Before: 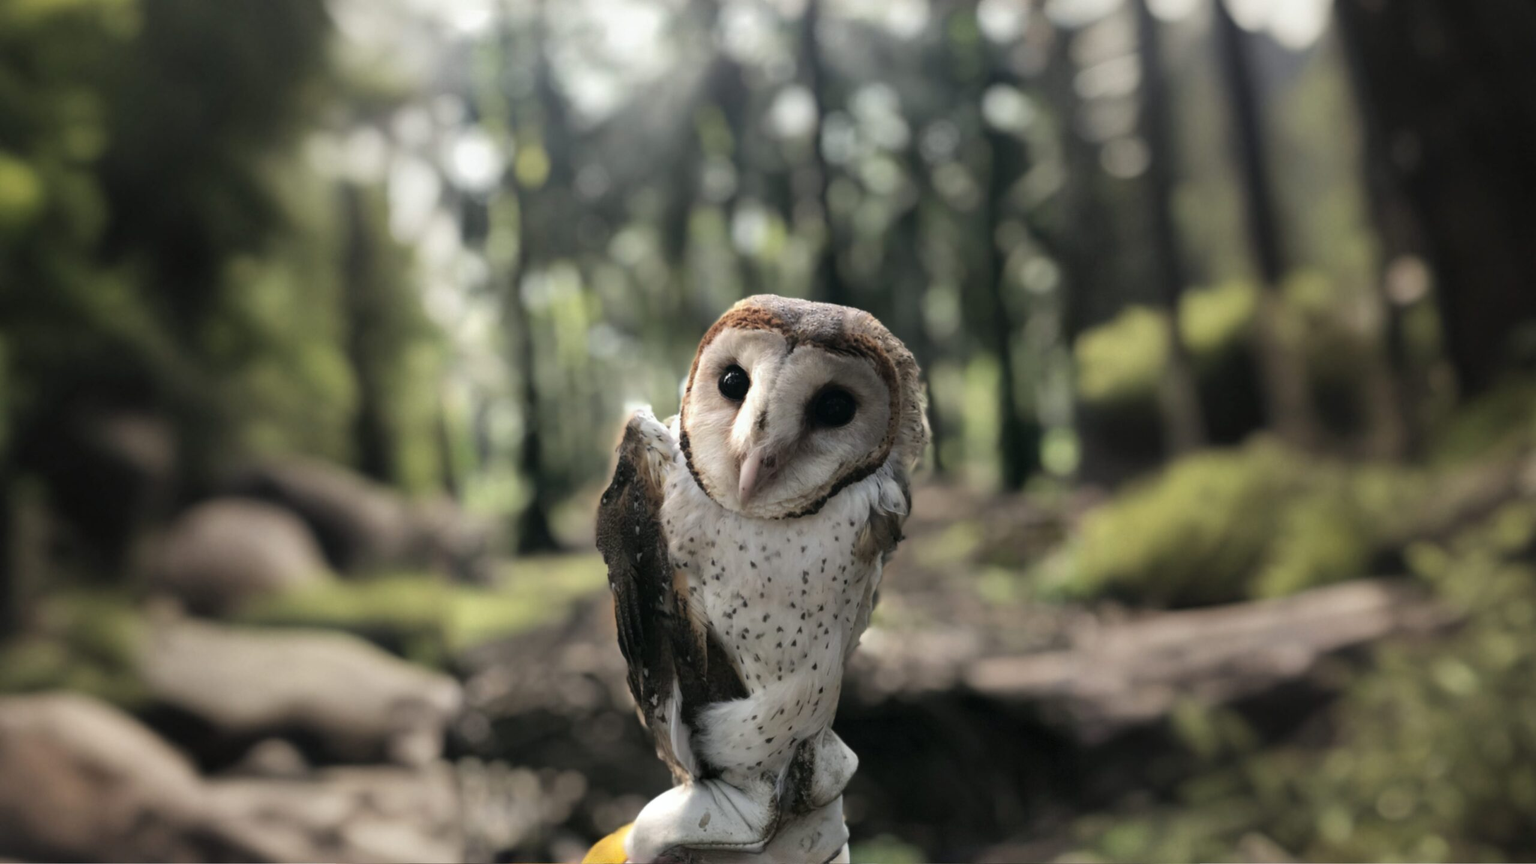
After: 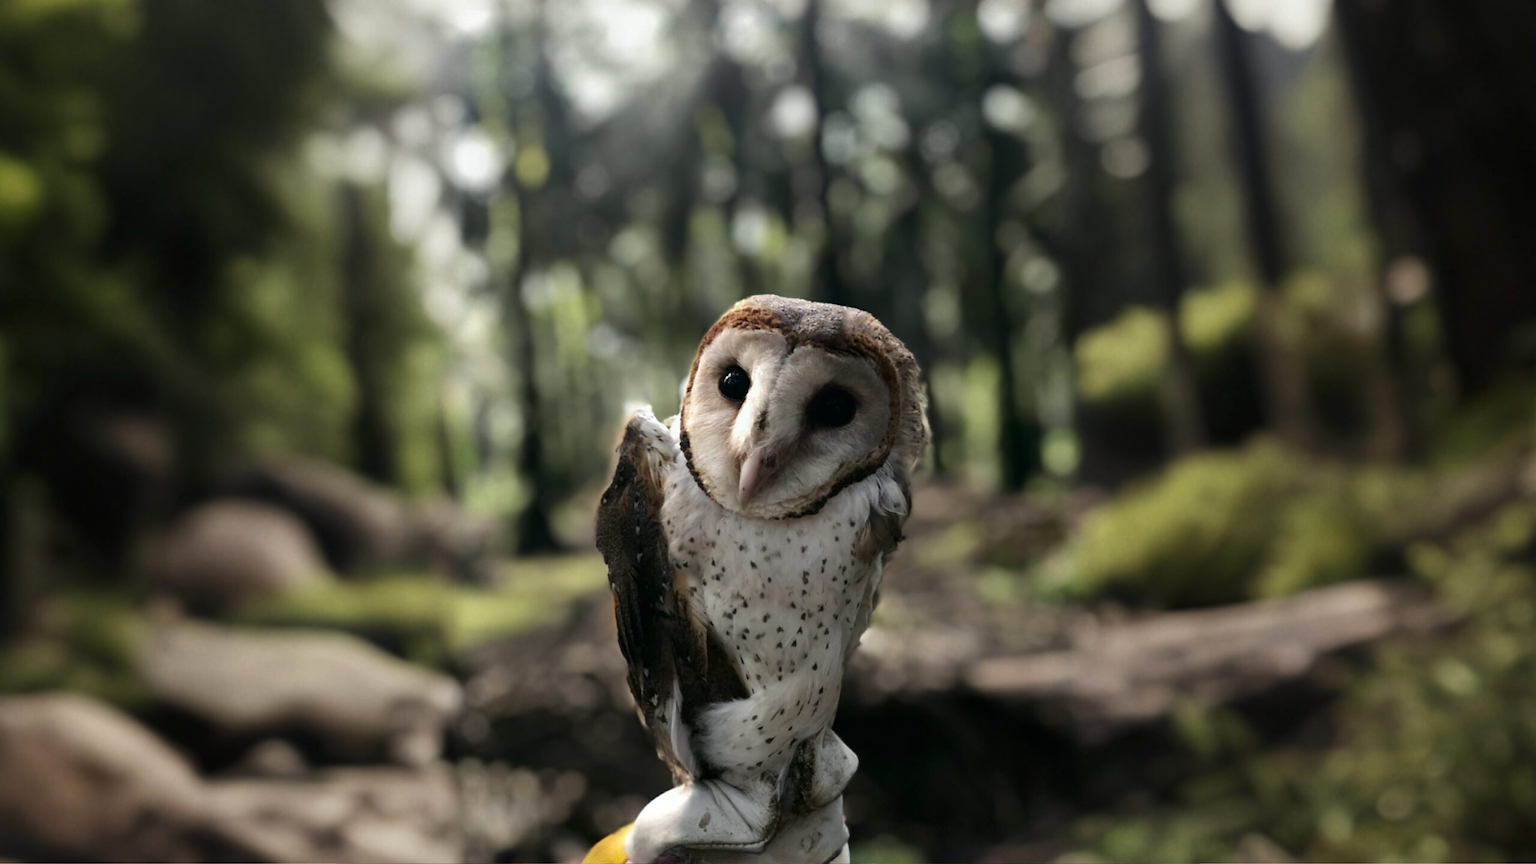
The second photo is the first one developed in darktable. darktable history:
rotate and perspective: automatic cropping off
sharpen: radius 1.559, amount 0.373, threshold 1.271
white balance: emerald 1
contrast brightness saturation: contrast 0.07, brightness -0.13, saturation 0.06
